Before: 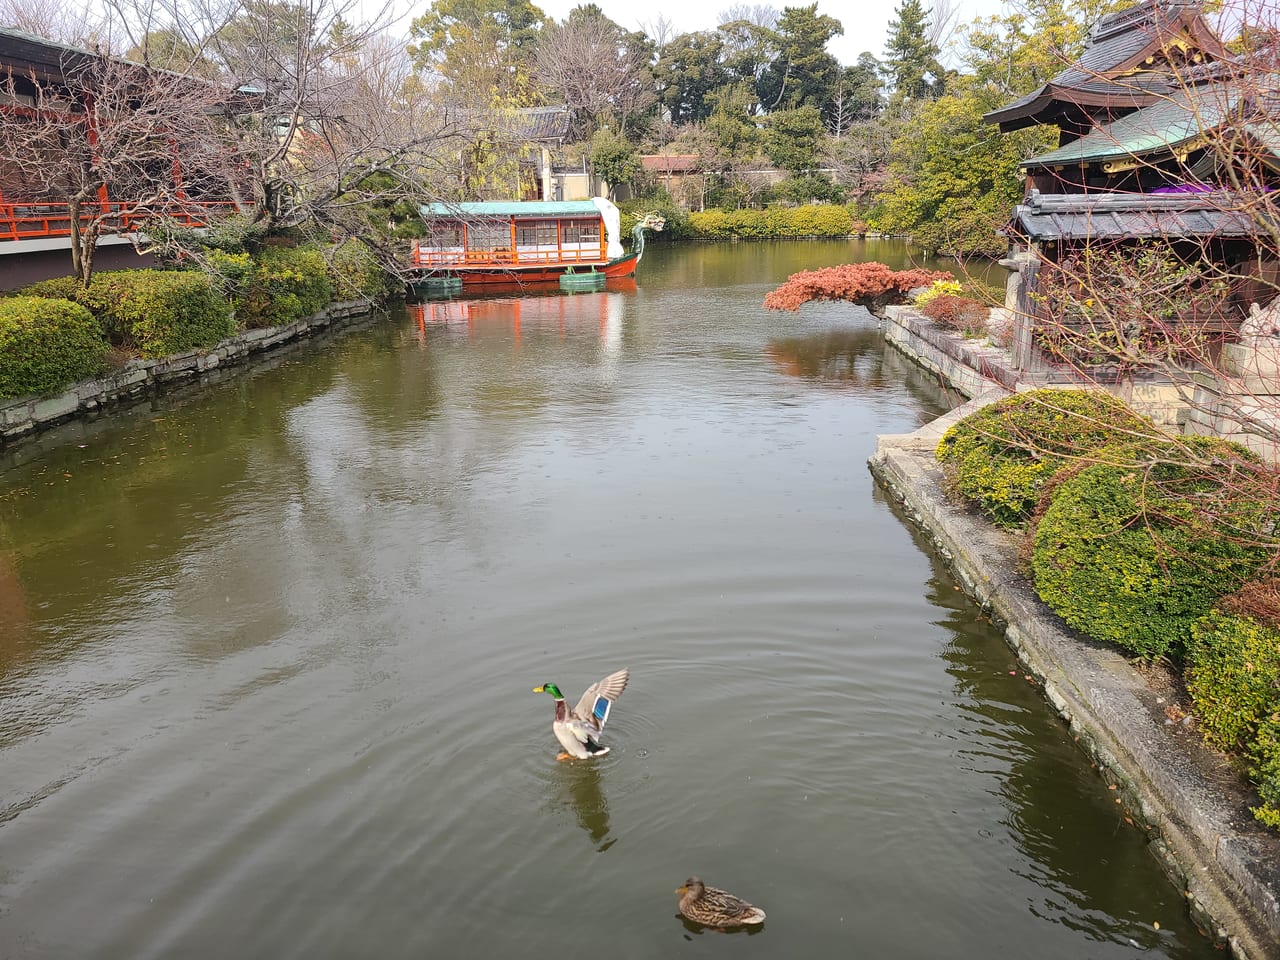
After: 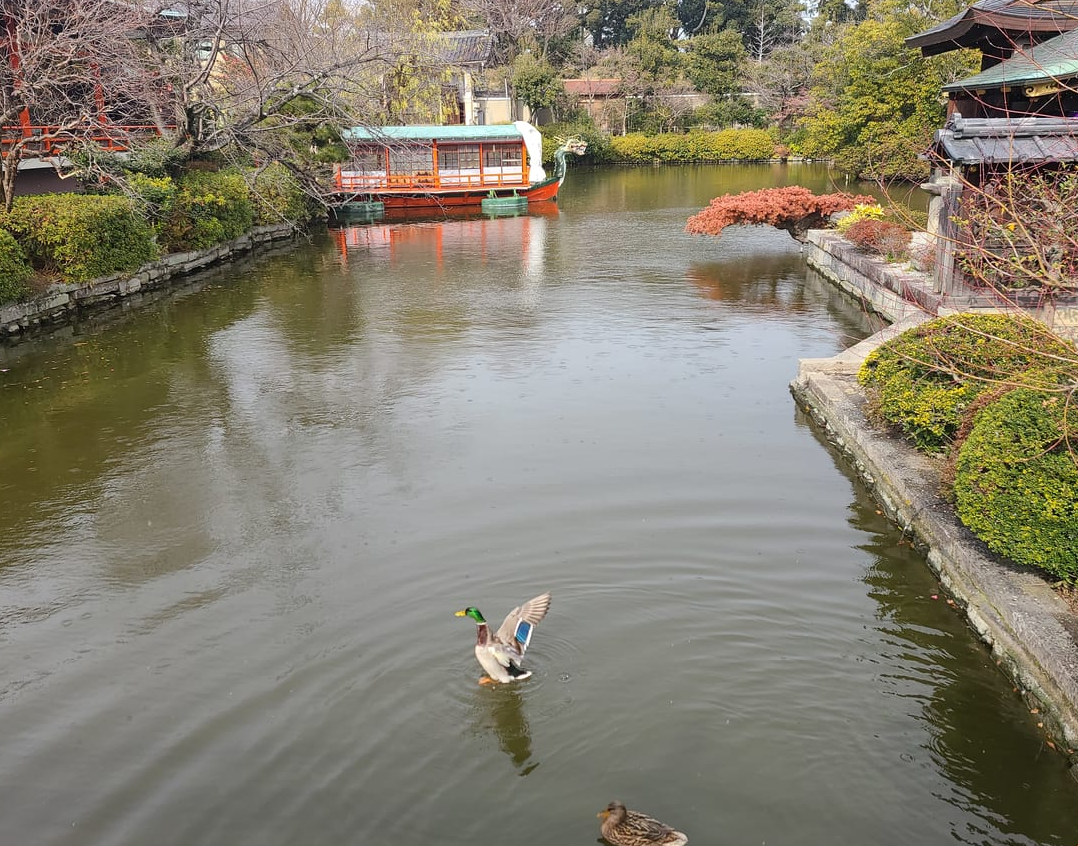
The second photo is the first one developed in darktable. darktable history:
crop: left 6.163%, top 7.959%, right 9.541%, bottom 3.817%
tone equalizer: edges refinement/feathering 500, mask exposure compensation -1.57 EV, preserve details no
